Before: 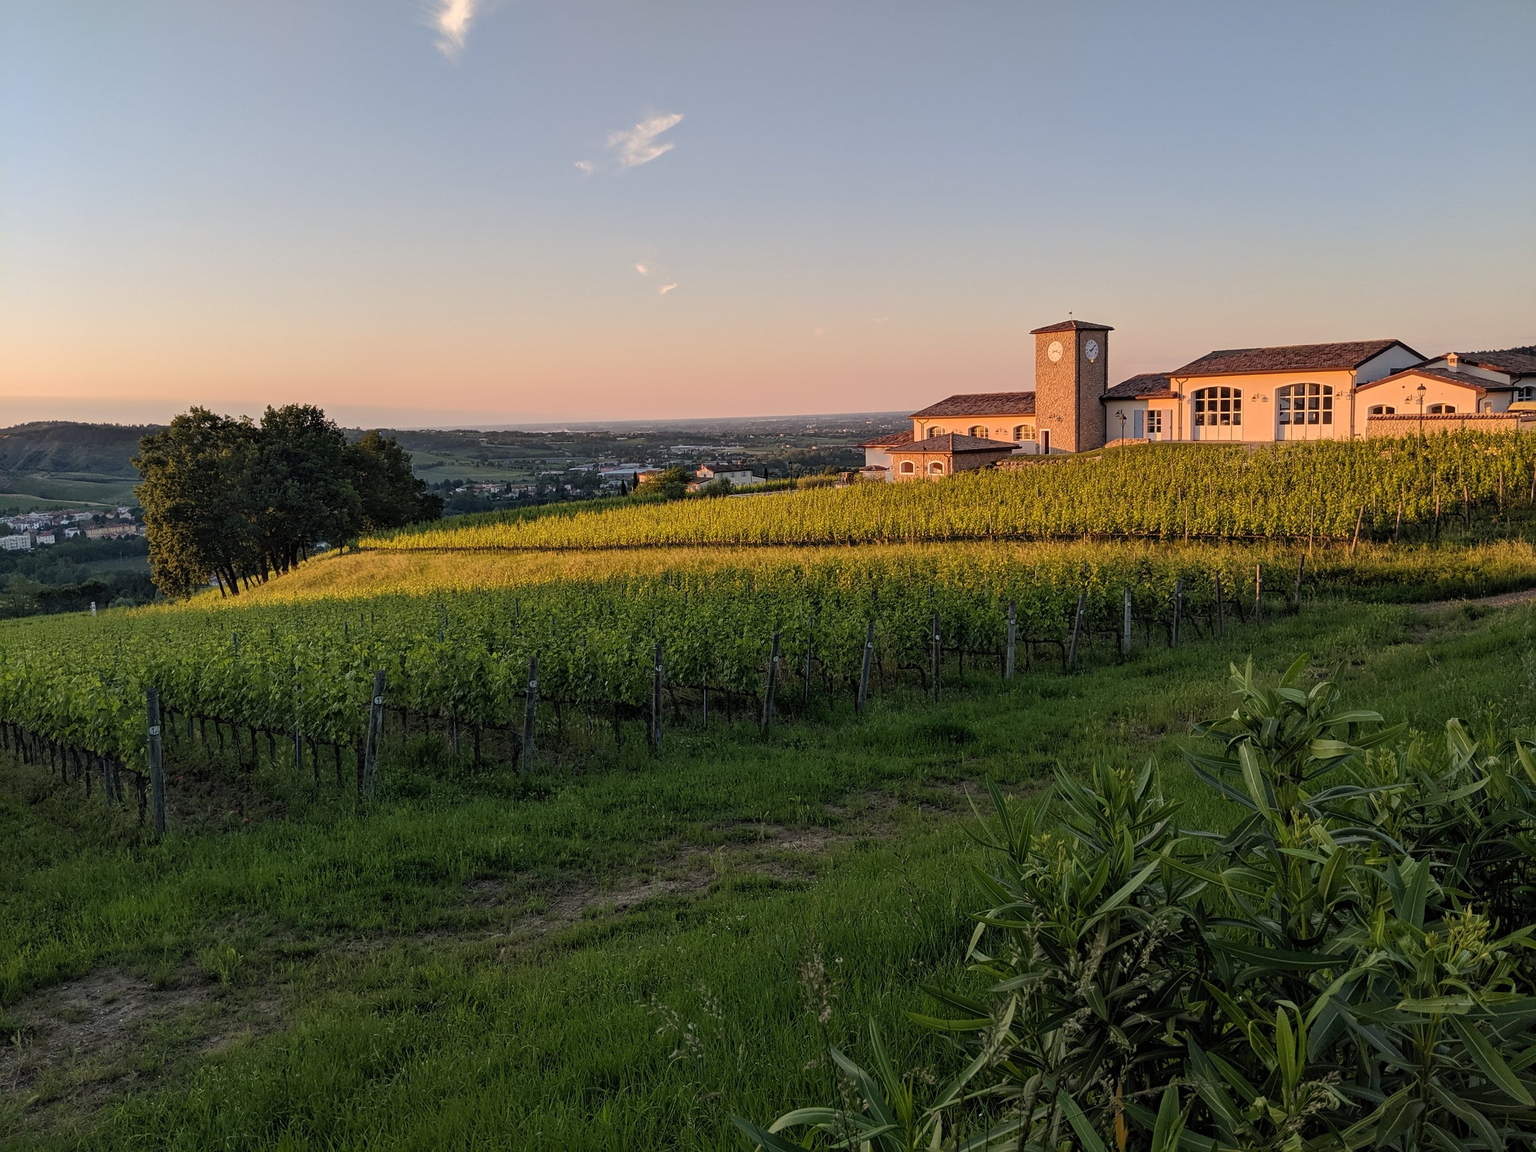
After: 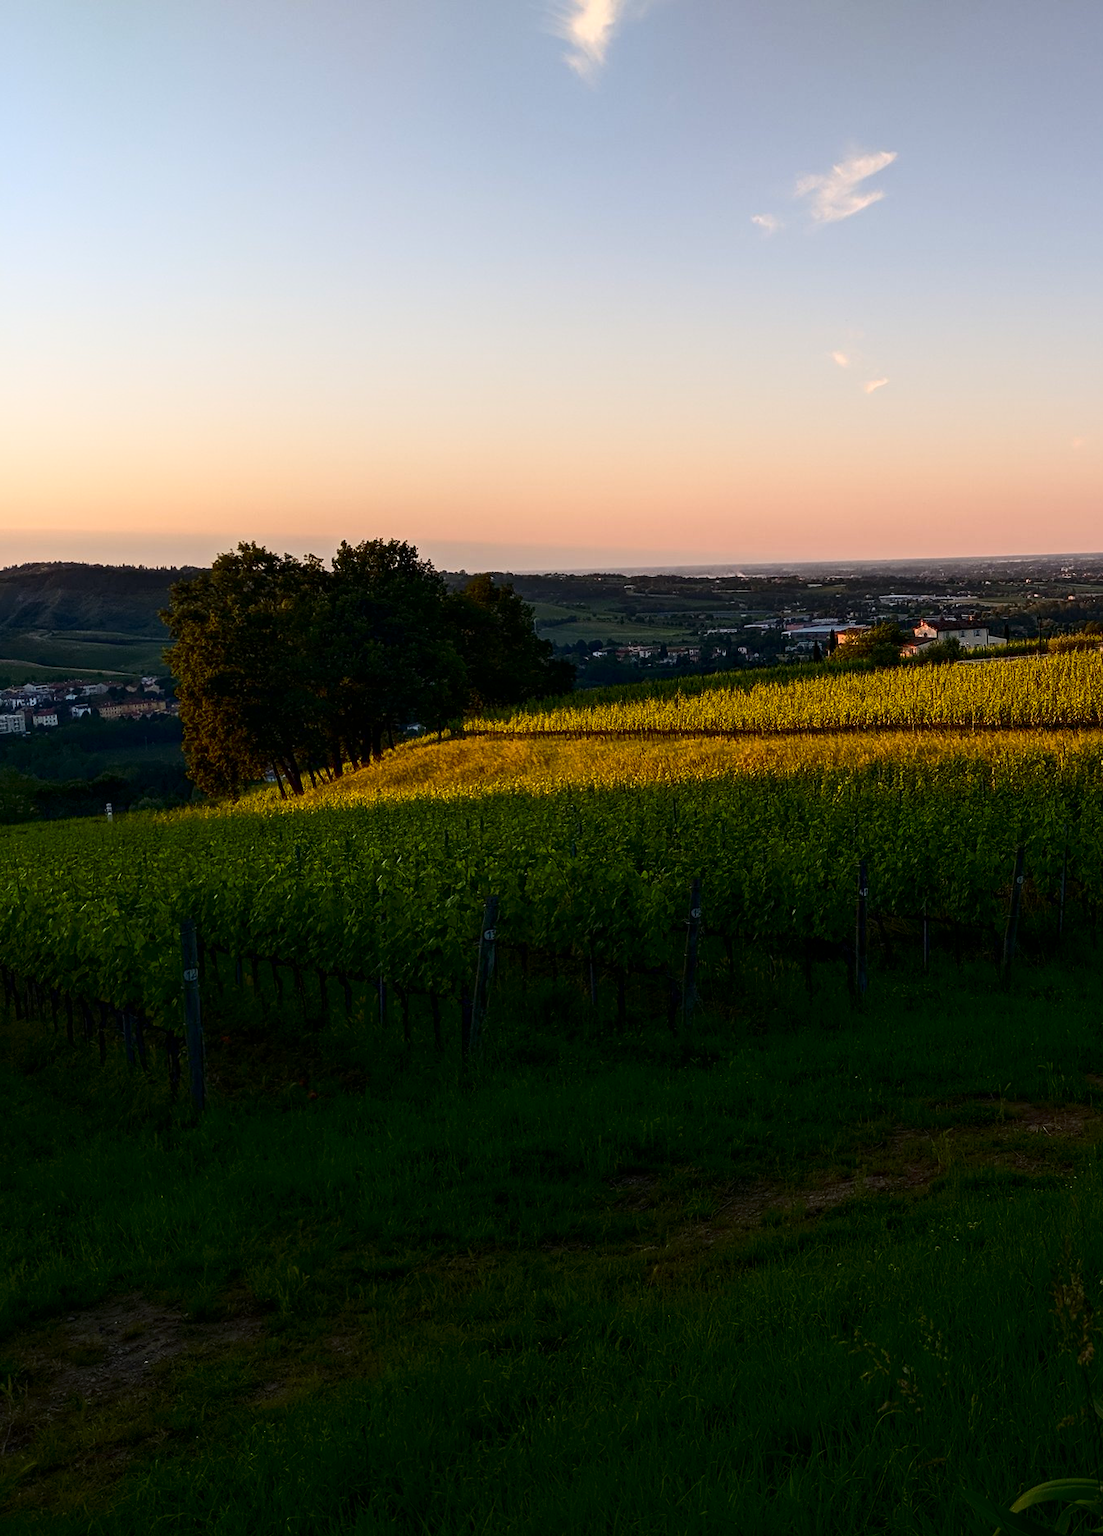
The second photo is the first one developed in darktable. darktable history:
shadows and highlights: shadows -41.78, highlights 62.38, soften with gaussian
crop: left 0.782%, right 45.417%, bottom 0.089%
exposure: exposure 0.02 EV, compensate highlight preservation false
contrast brightness saturation: contrast 0.218, brightness -0.185, saturation 0.243
